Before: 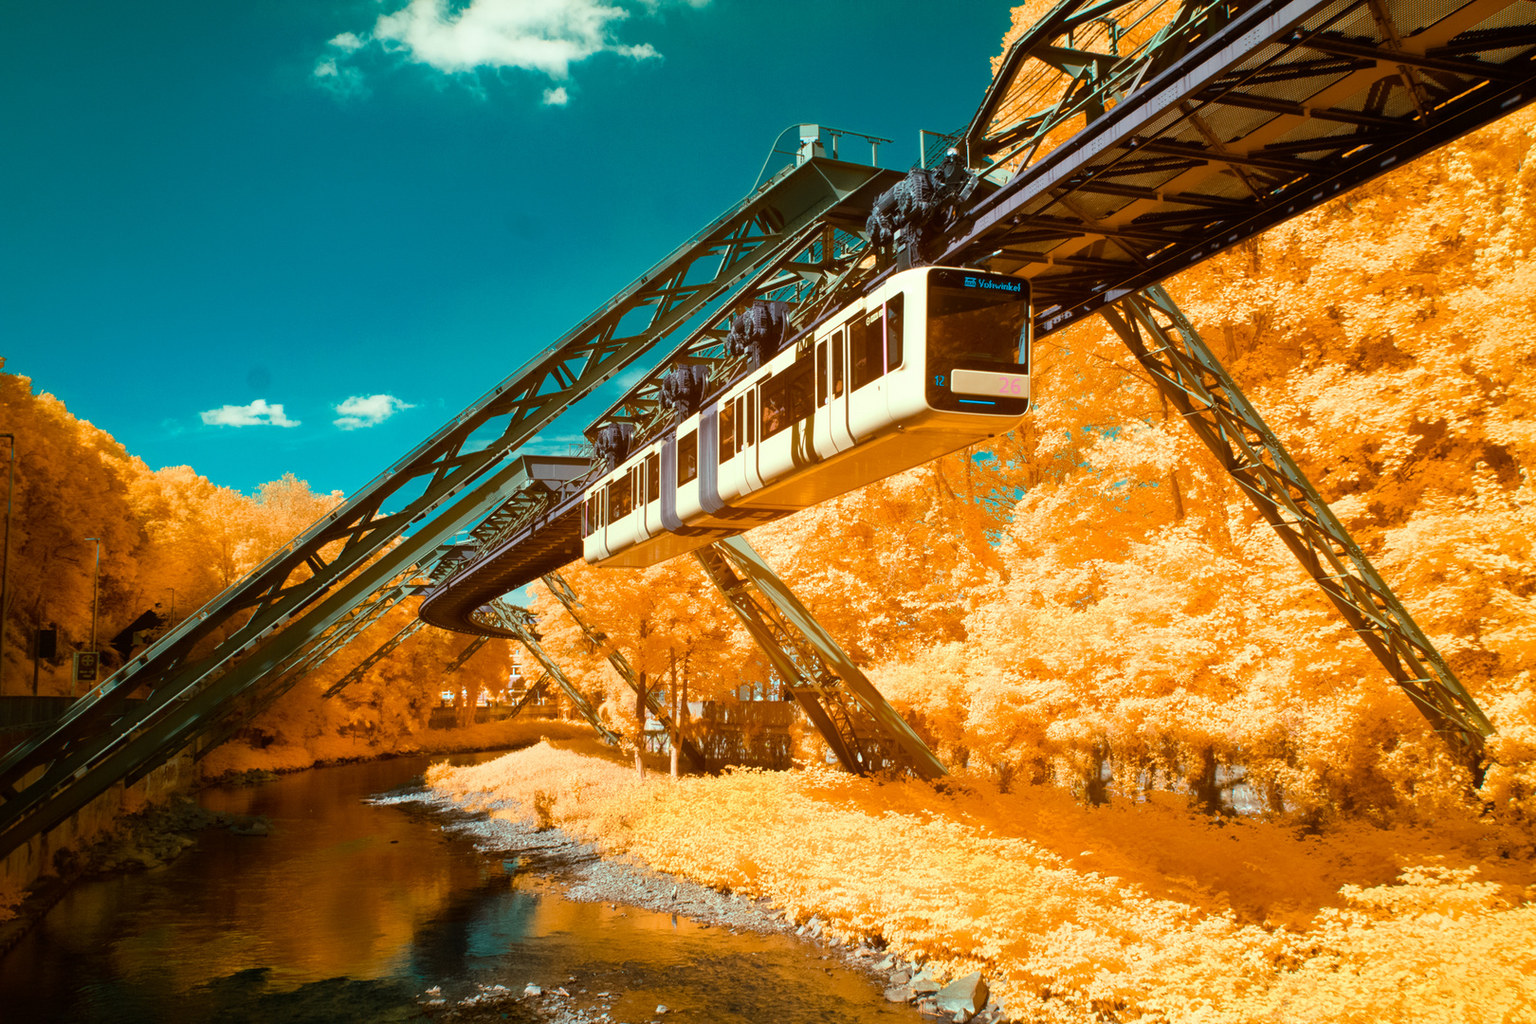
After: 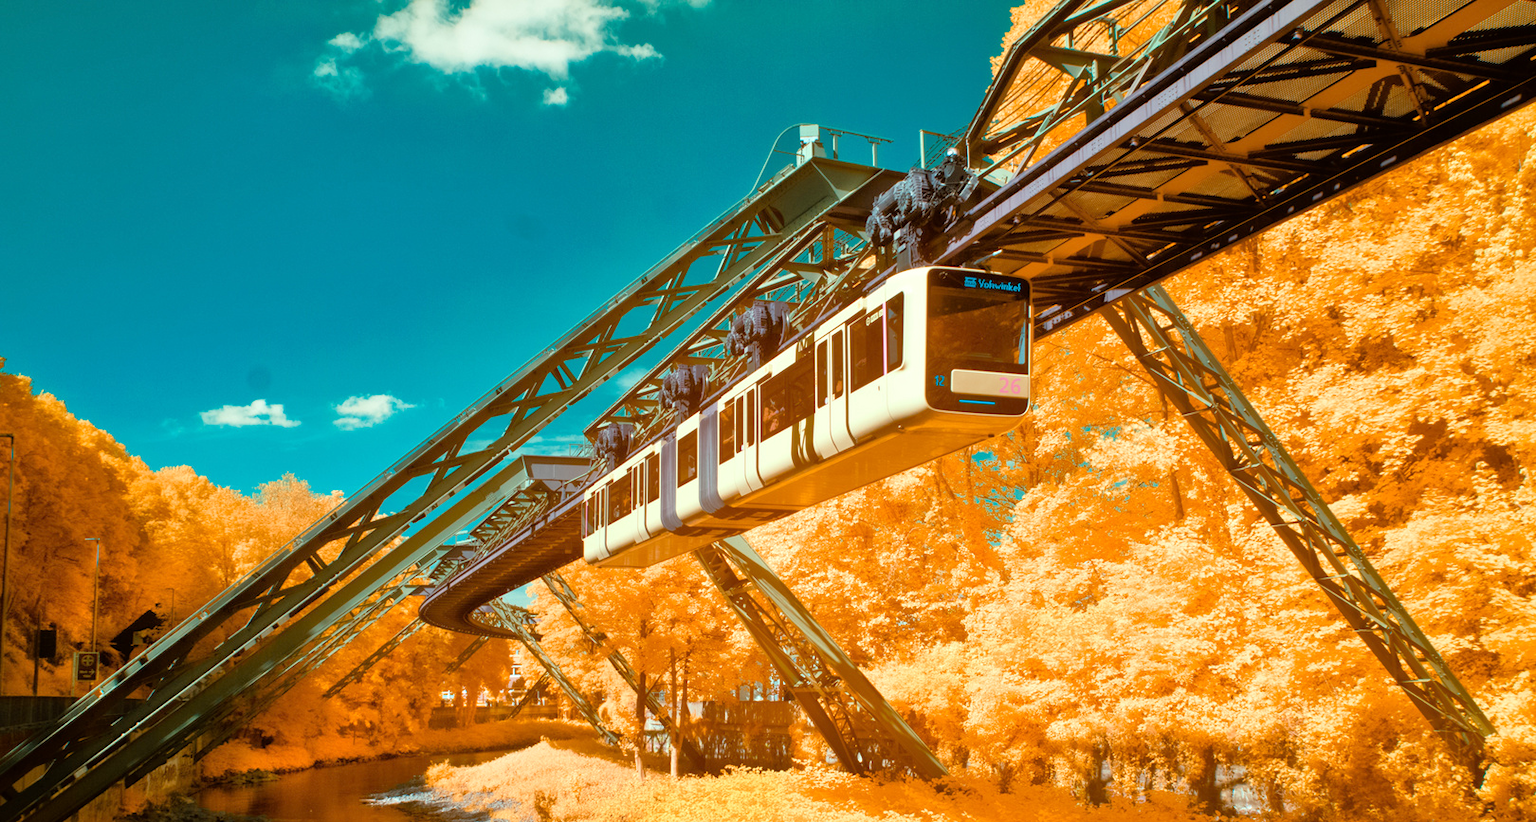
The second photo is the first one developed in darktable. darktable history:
crop: bottom 19.638%
tone equalizer: -7 EV 0.157 EV, -6 EV 0.579 EV, -5 EV 1.17 EV, -4 EV 1.35 EV, -3 EV 1.15 EV, -2 EV 0.6 EV, -1 EV 0.161 EV
